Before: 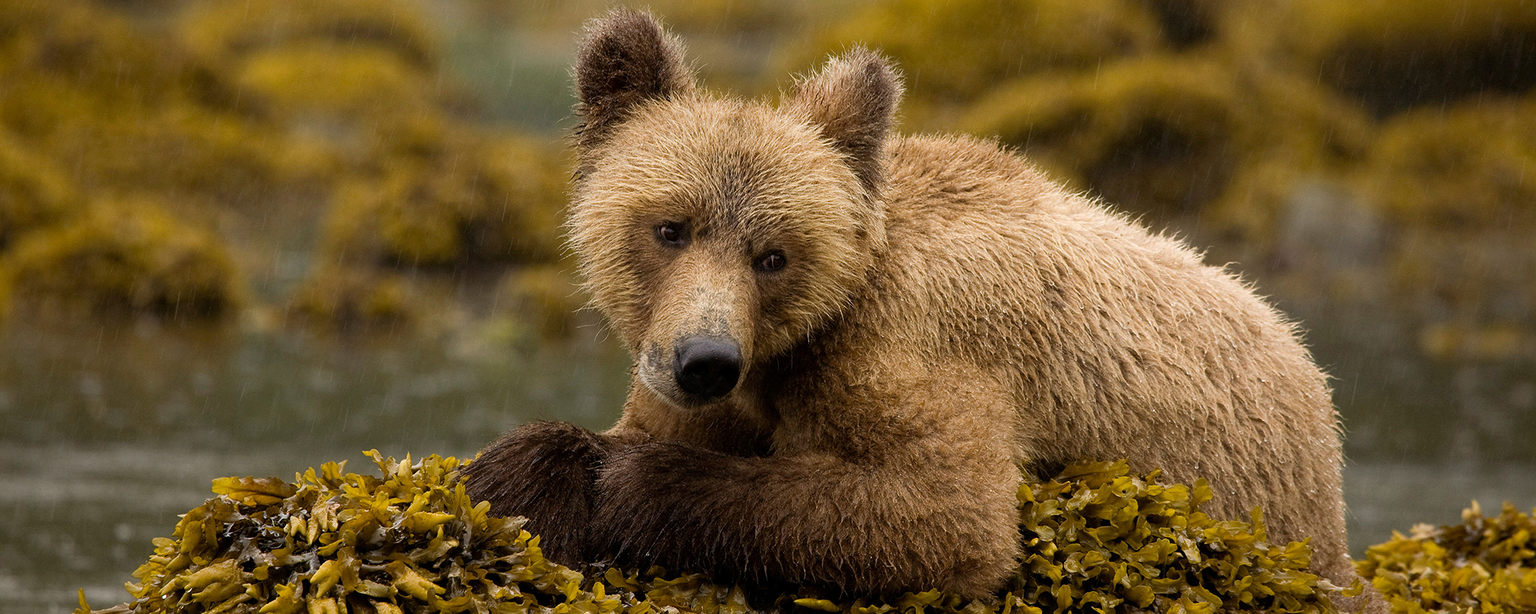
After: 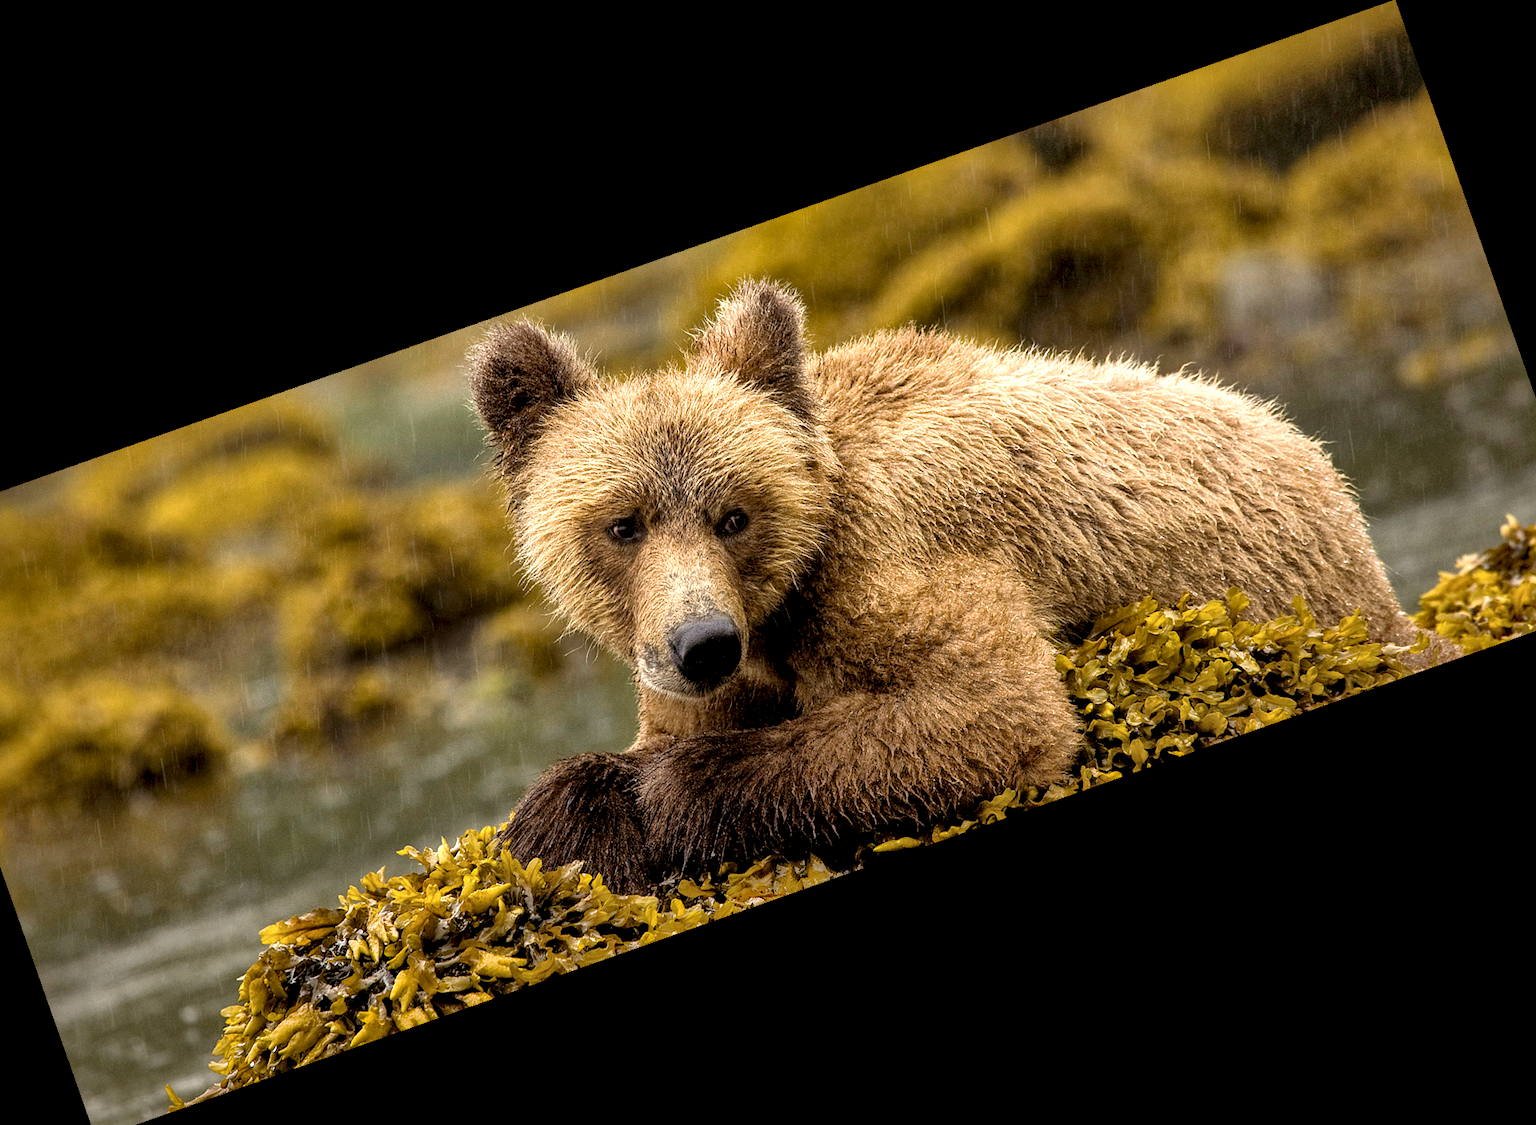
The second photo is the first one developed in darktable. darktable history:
color balance rgb: perceptual saturation grading › global saturation 10%, global vibrance 10%
crop and rotate: angle 19.43°, left 6.812%, right 4.125%, bottom 1.087%
shadows and highlights: on, module defaults
exposure: exposure 0.178 EV, compensate exposure bias true, compensate highlight preservation false
local contrast: highlights 65%, shadows 54%, detail 169%, midtone range 0.514
